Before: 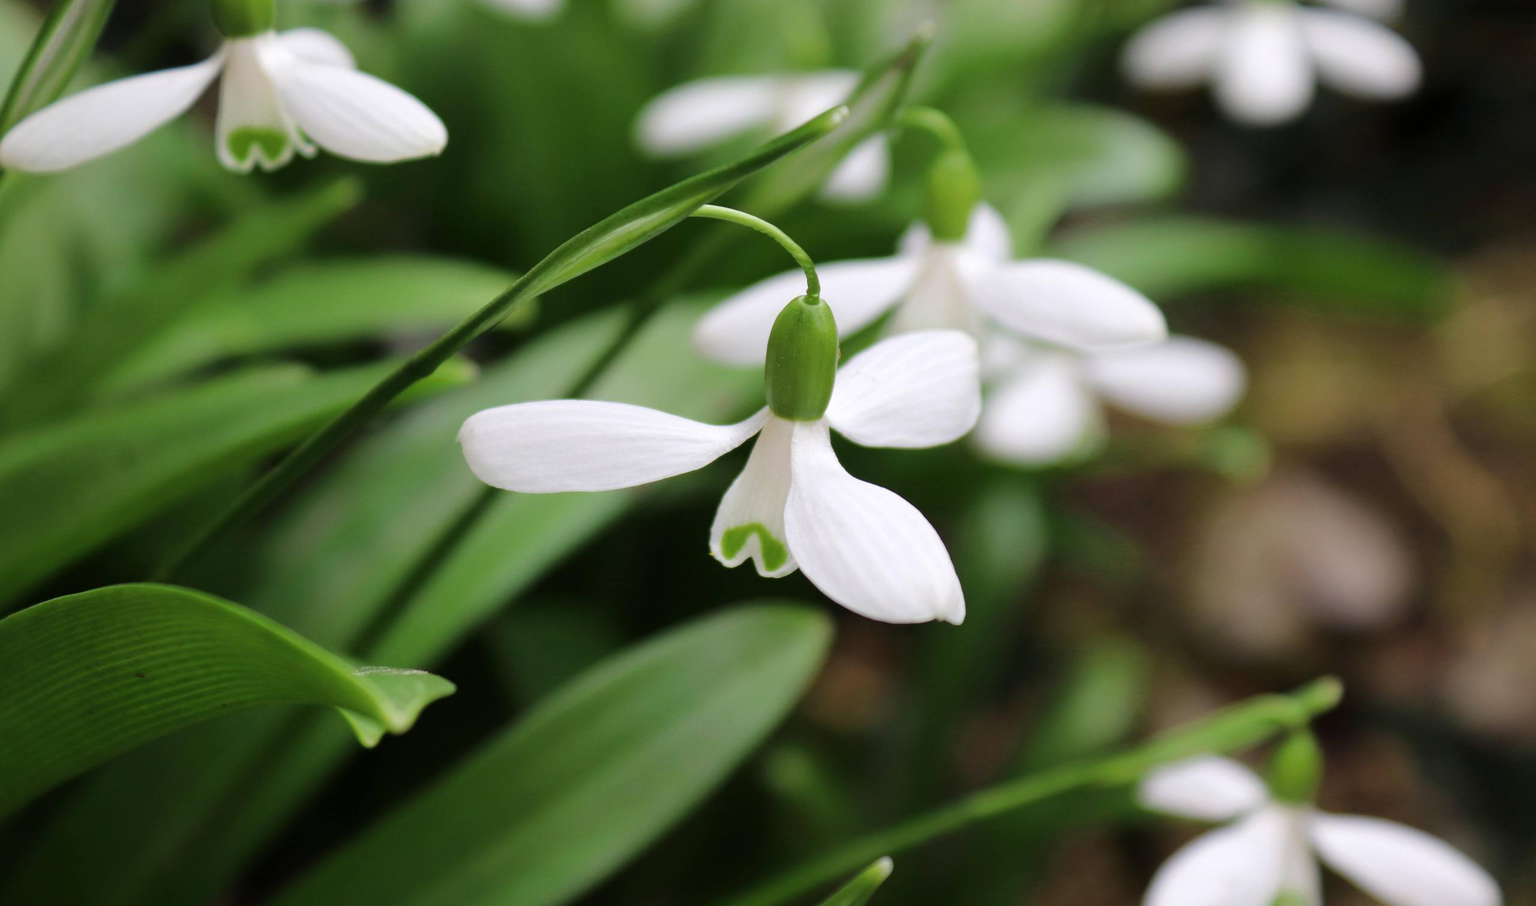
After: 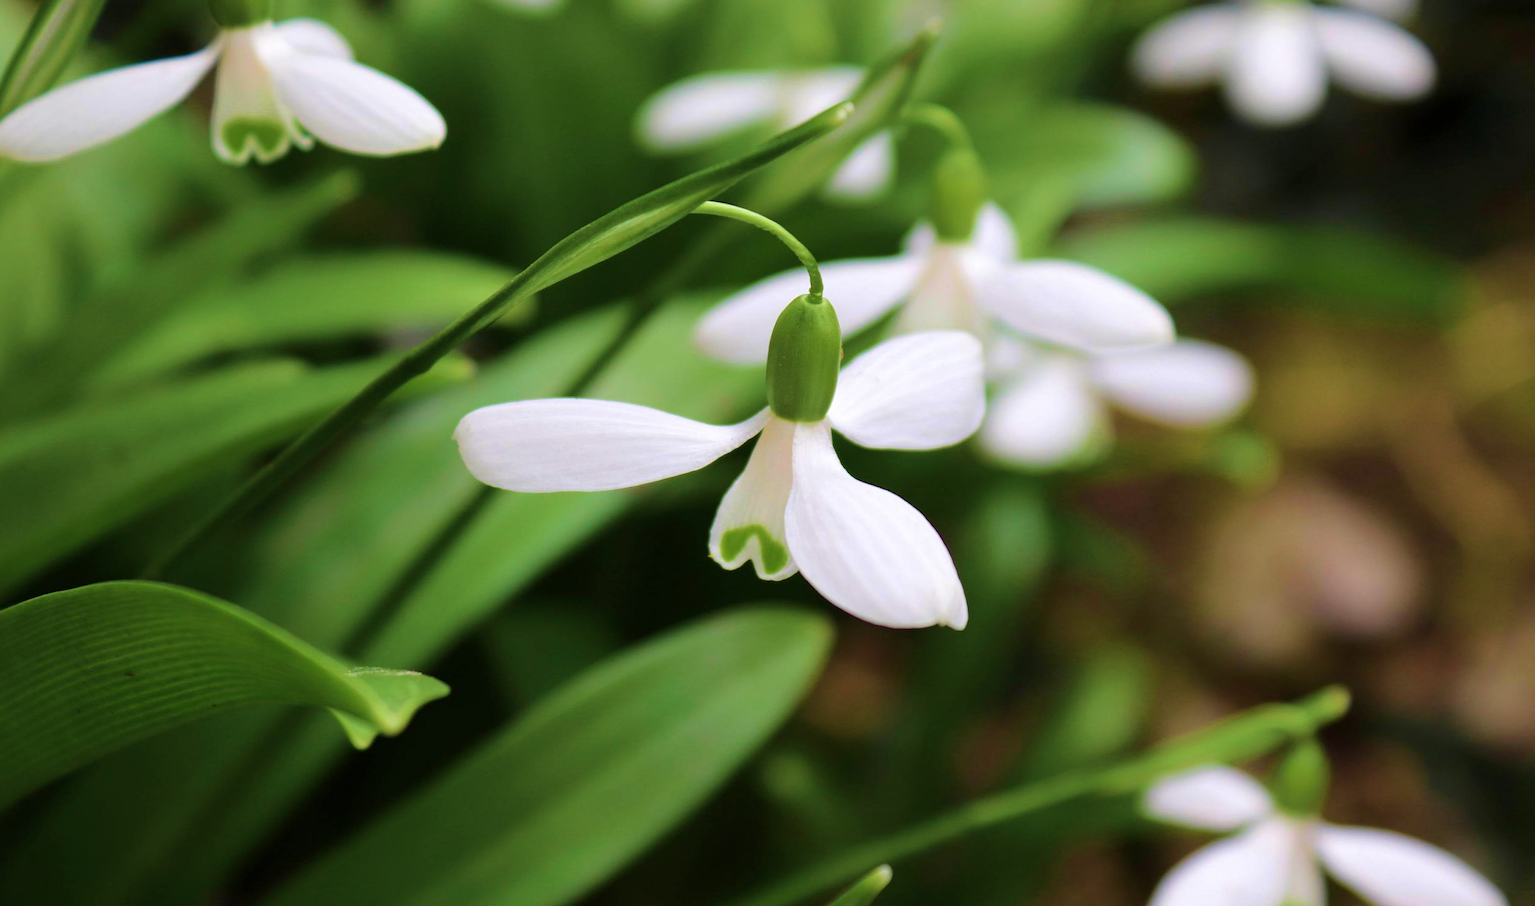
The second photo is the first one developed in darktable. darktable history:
velvia: strength 75%
crop and rotate: angle -0.5°
